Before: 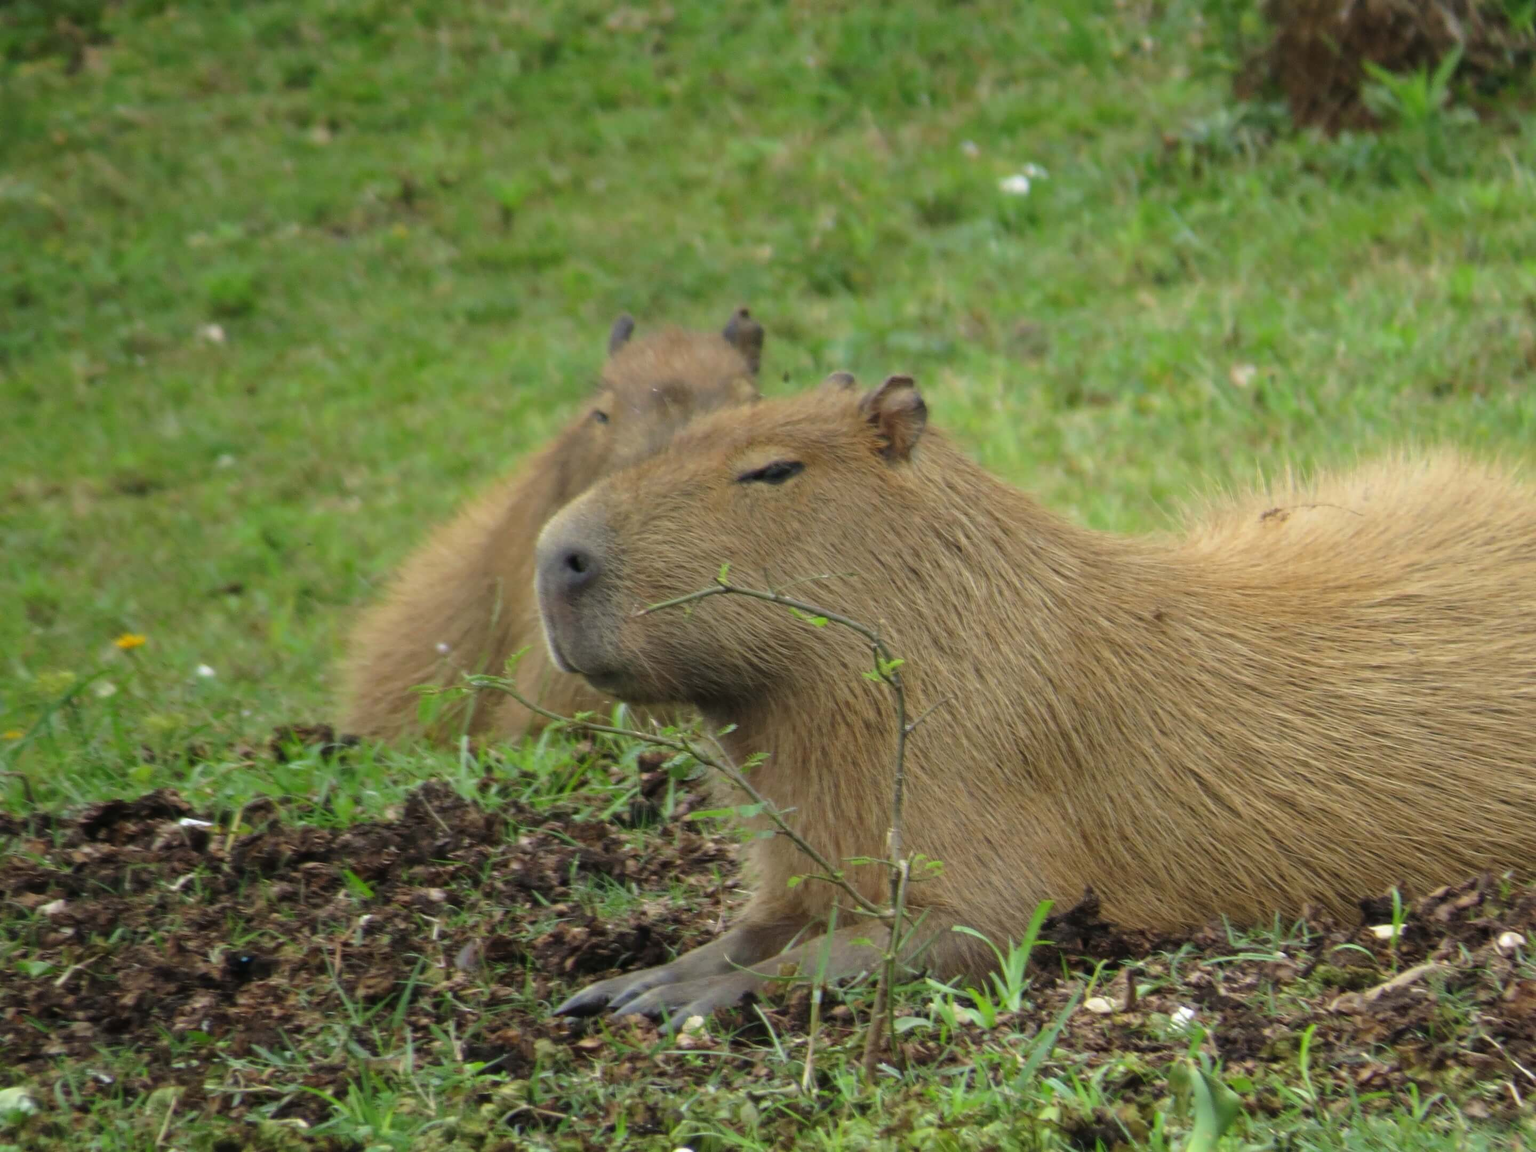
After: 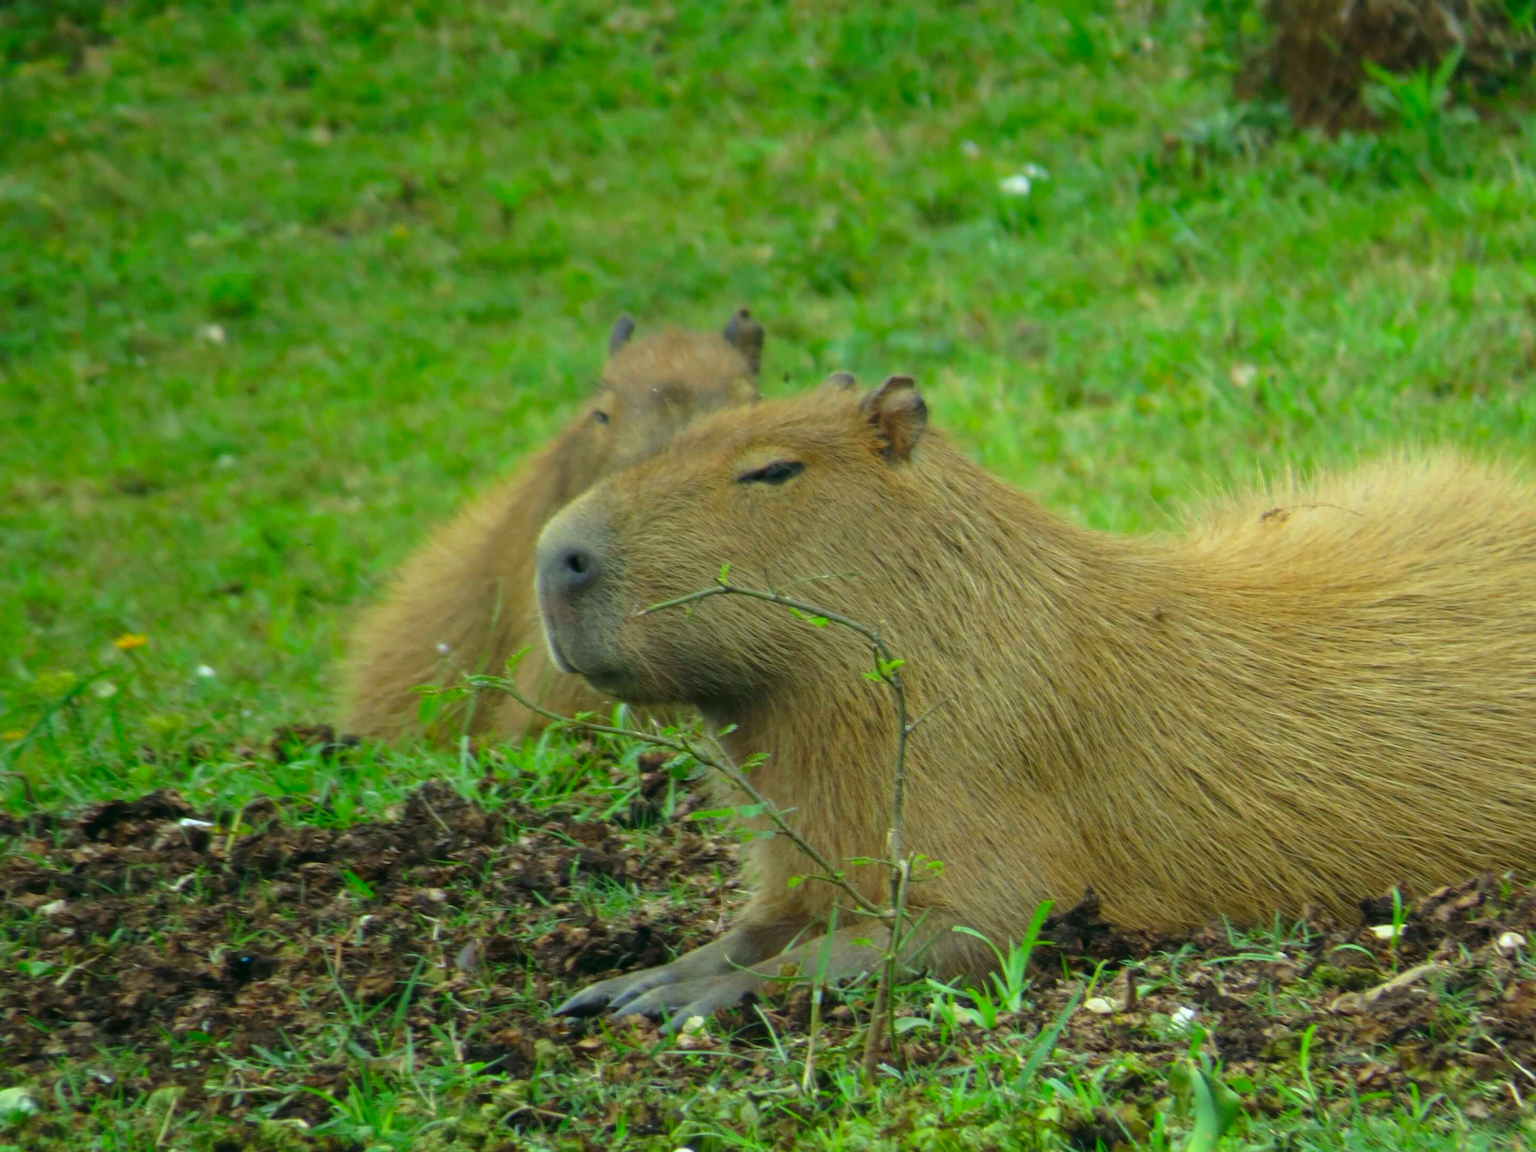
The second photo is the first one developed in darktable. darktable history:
color correction: highlights a* -7.44, highlights b* 1.03, shadows a* -3.5, saturation 1.38
